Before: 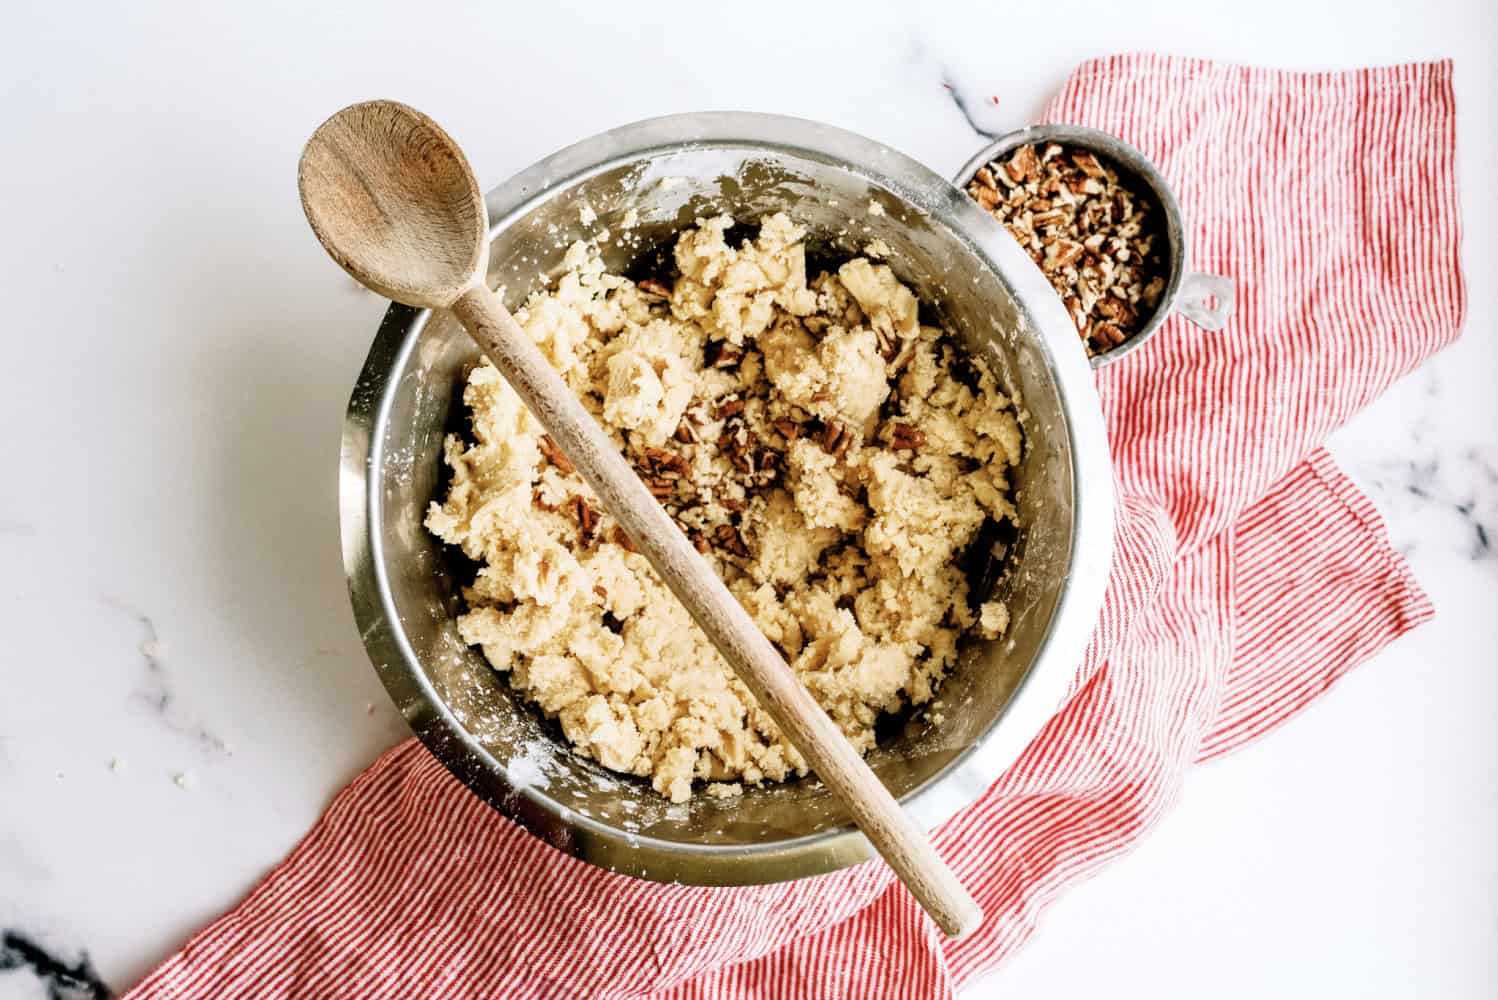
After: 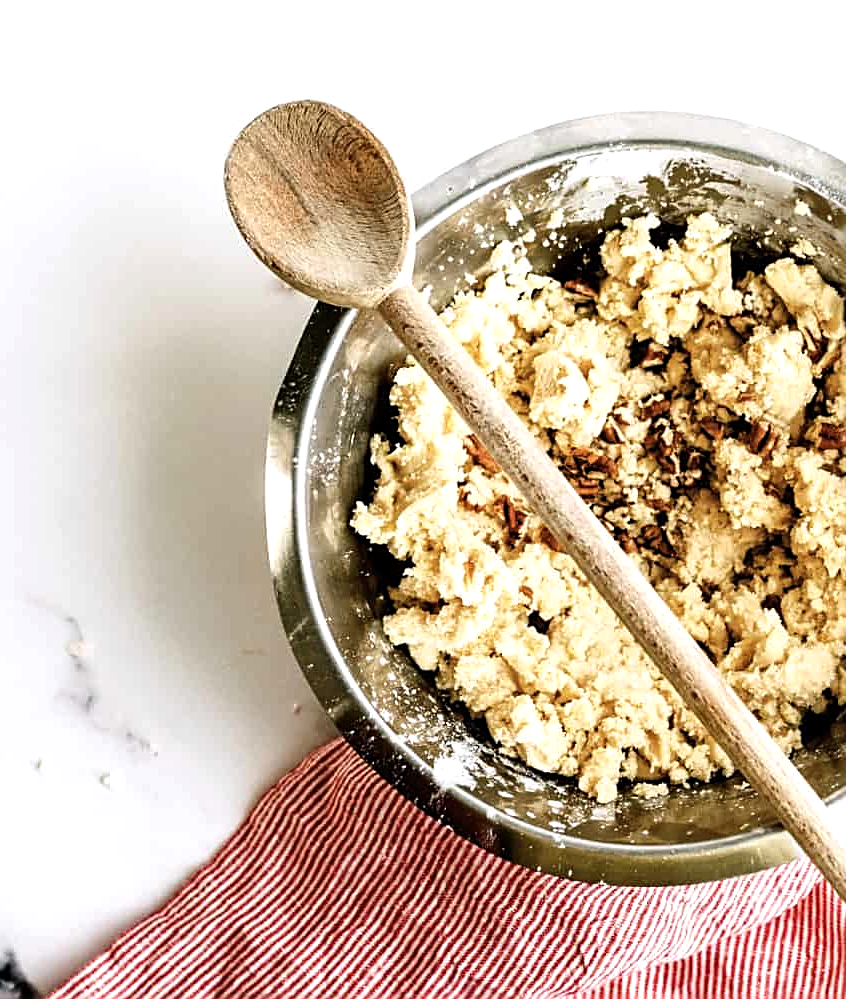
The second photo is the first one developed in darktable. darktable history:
tone equalizer: -8 EV -0.412 EV, -7 EV -0.4 EV, -6 EV -0.309 EV, -5 EV -0.242 EV, -3 EV 0.206 EV, -2 EV 0.335 EV, -1 EV 0.412 EV, +0 EV 0.411 EV, edges refinement/feathering 500, mask exposure compensation -1.57 EV, preserve details no
sharpen: on, module defaults
crop: left 4.973%, right 38.521%
